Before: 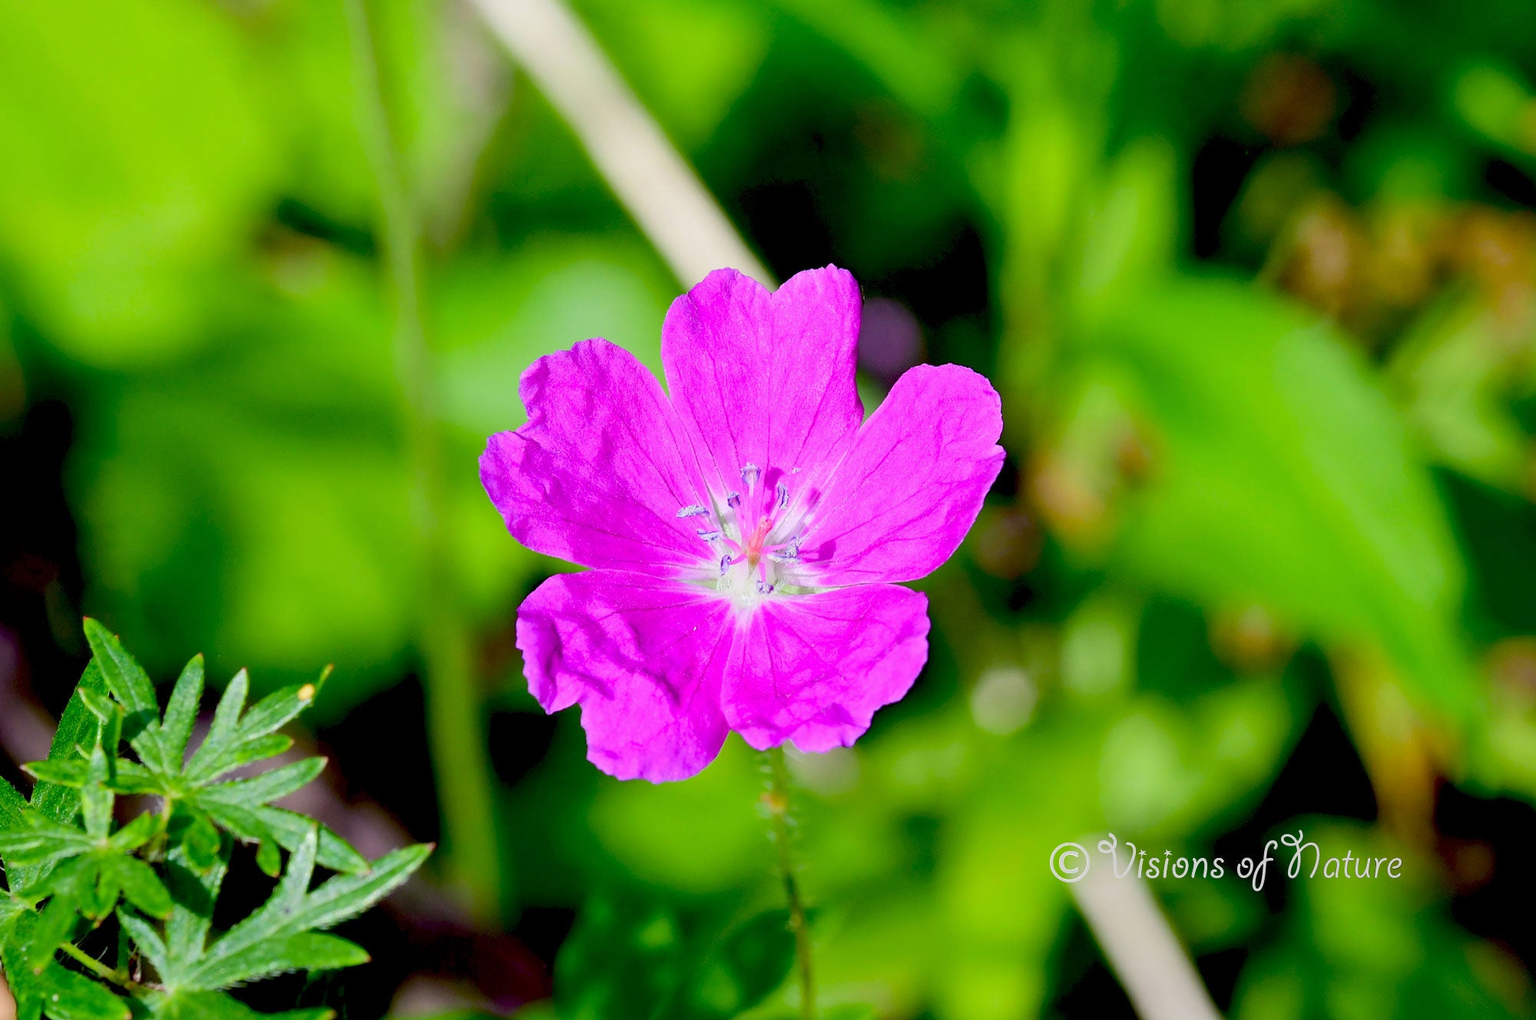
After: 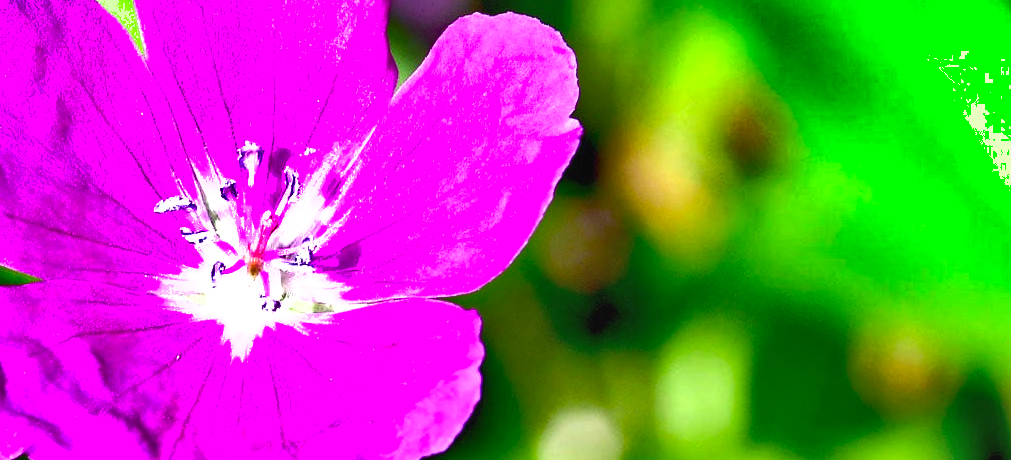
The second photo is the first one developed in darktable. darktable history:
crop: left 36.369%, top 34.776%, right 13.077%, bottom 30.558%
shadows and highlights: shadows 20.83, highlights -81.56, soften with gaussian
exposure: black level correction -0.002, exposure 1.113 EV, compensate highlight preservation false
